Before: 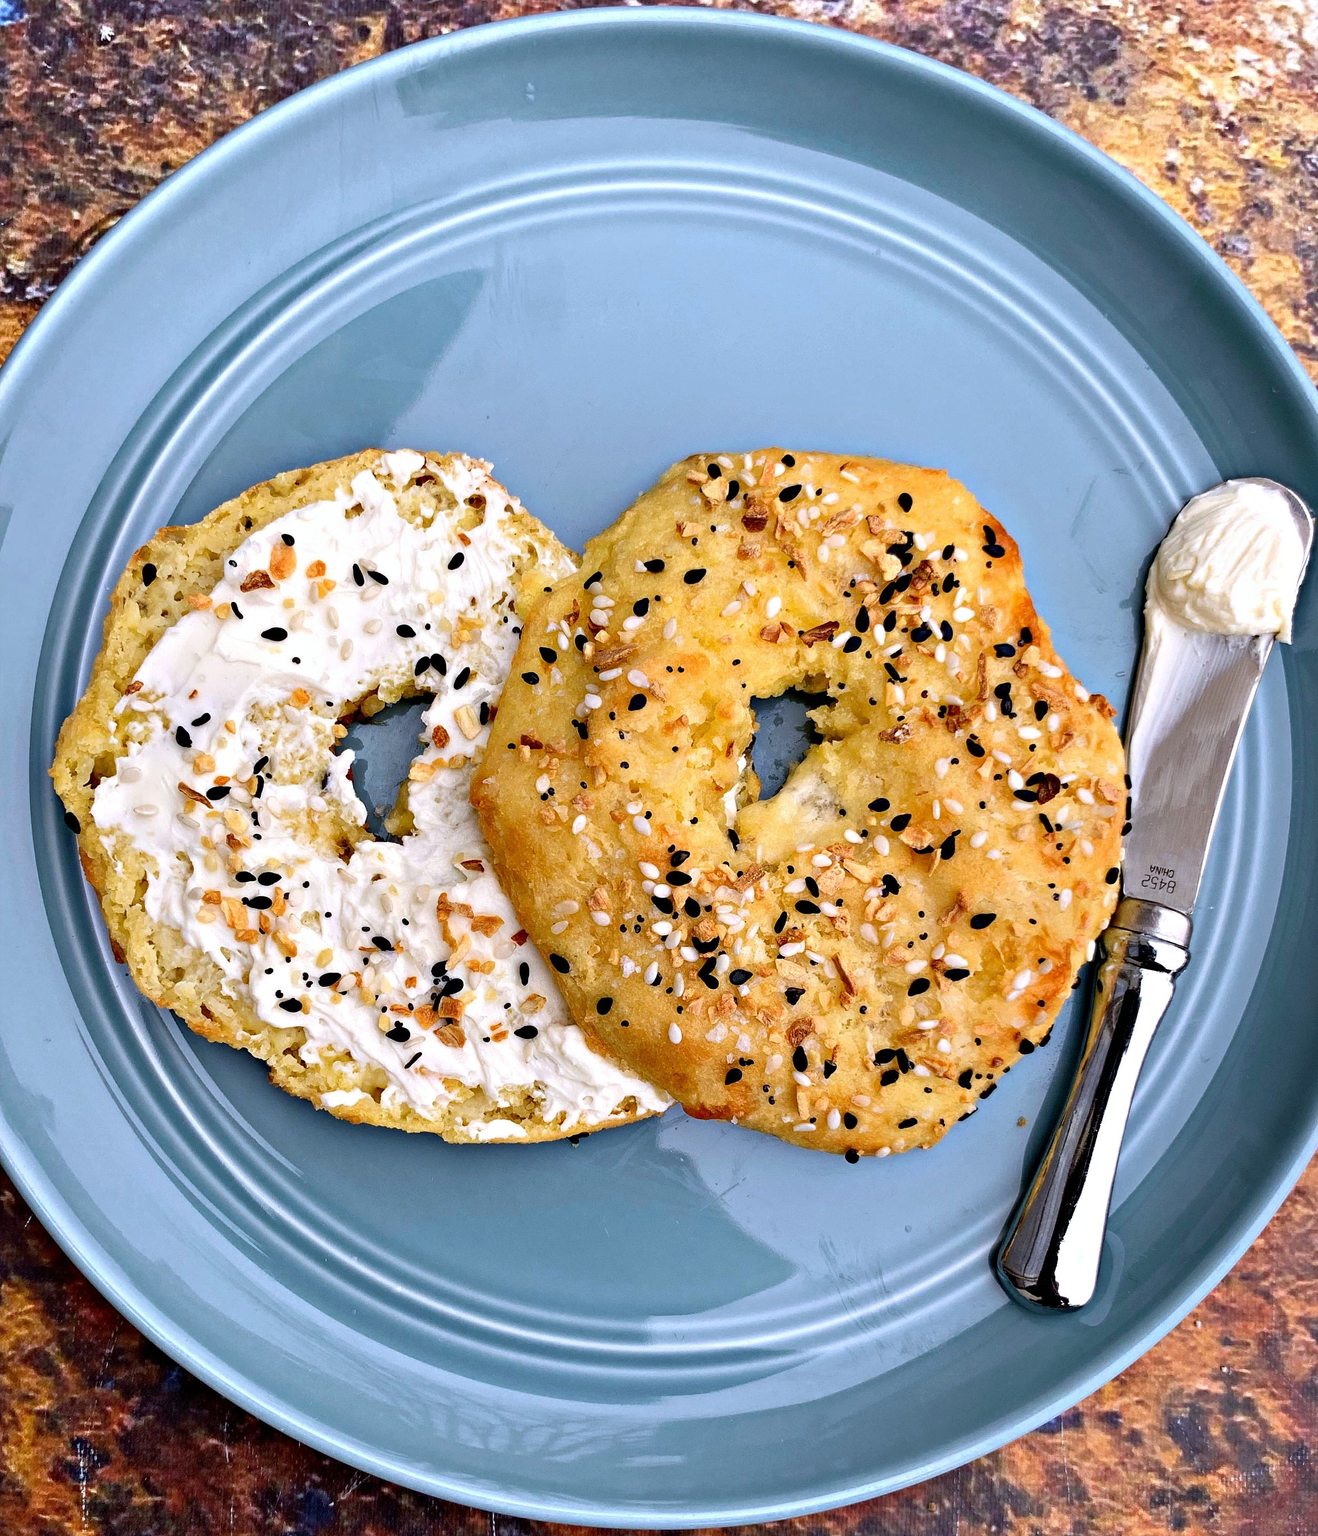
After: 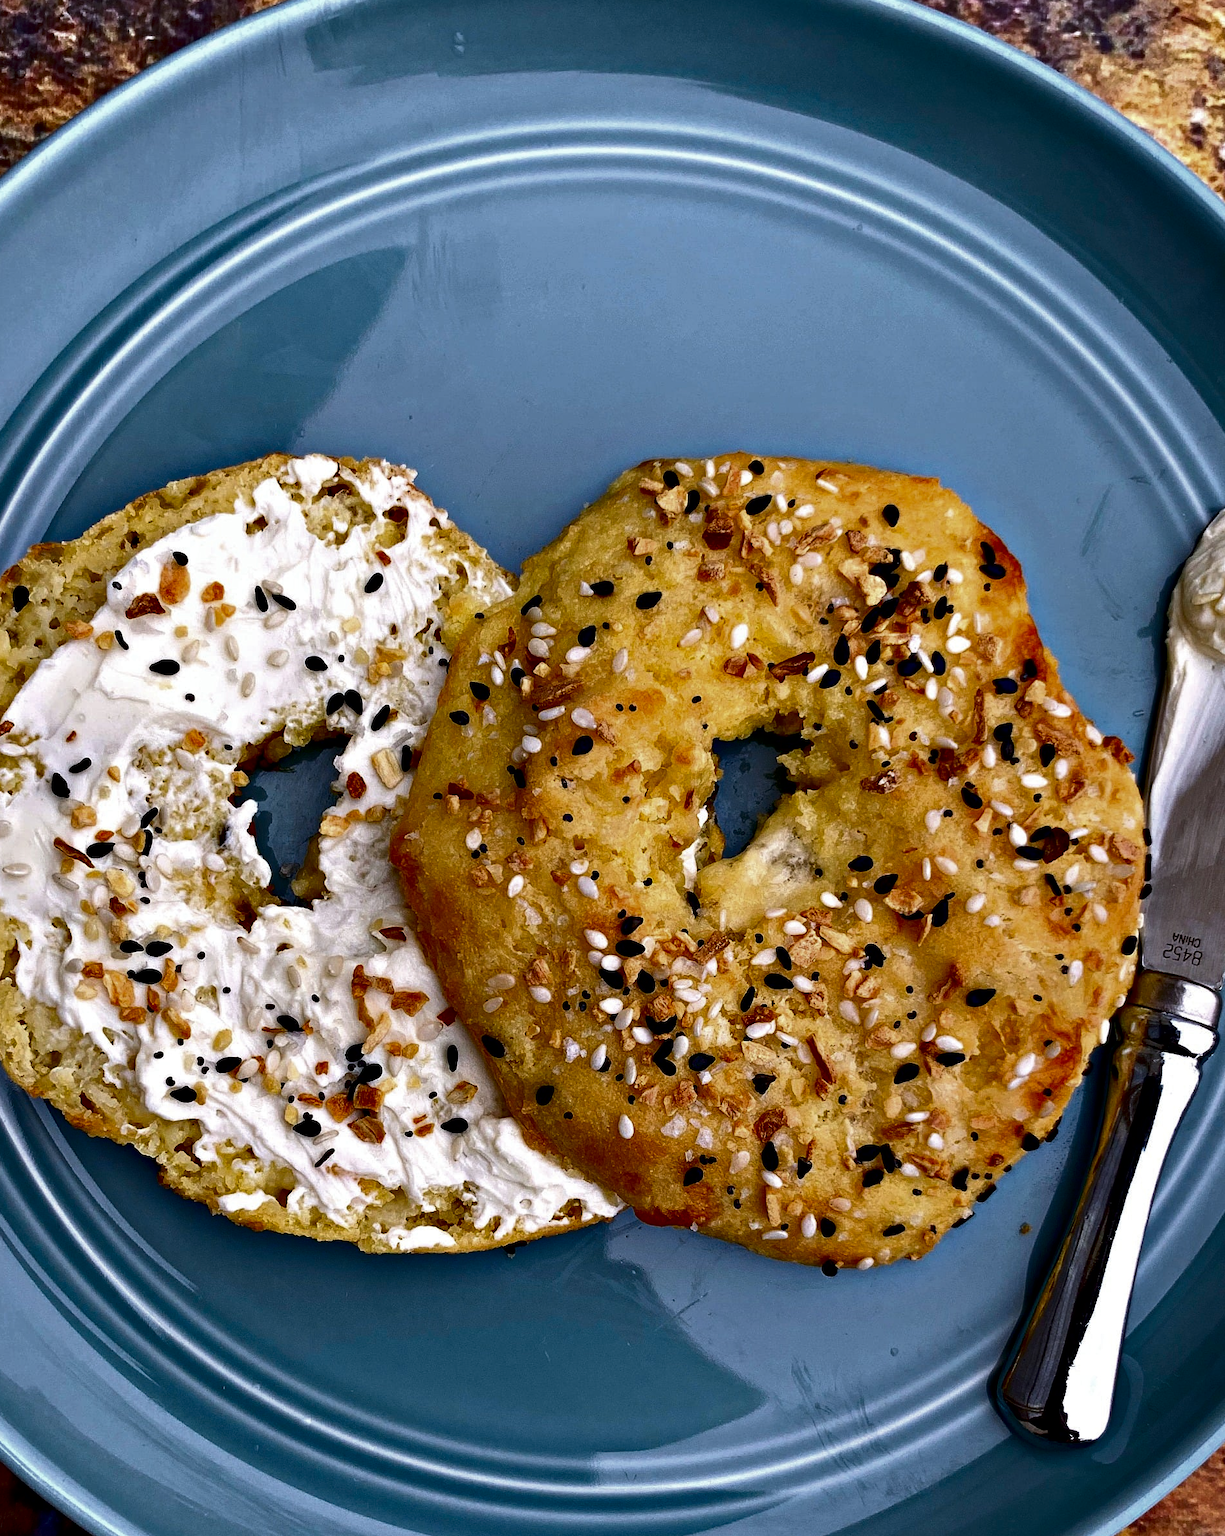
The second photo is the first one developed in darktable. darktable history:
crop: left 10.005%, top 3.614%, right 9.208%, bottom 9.517%
contrast brightness saturation: brightness -0.536
